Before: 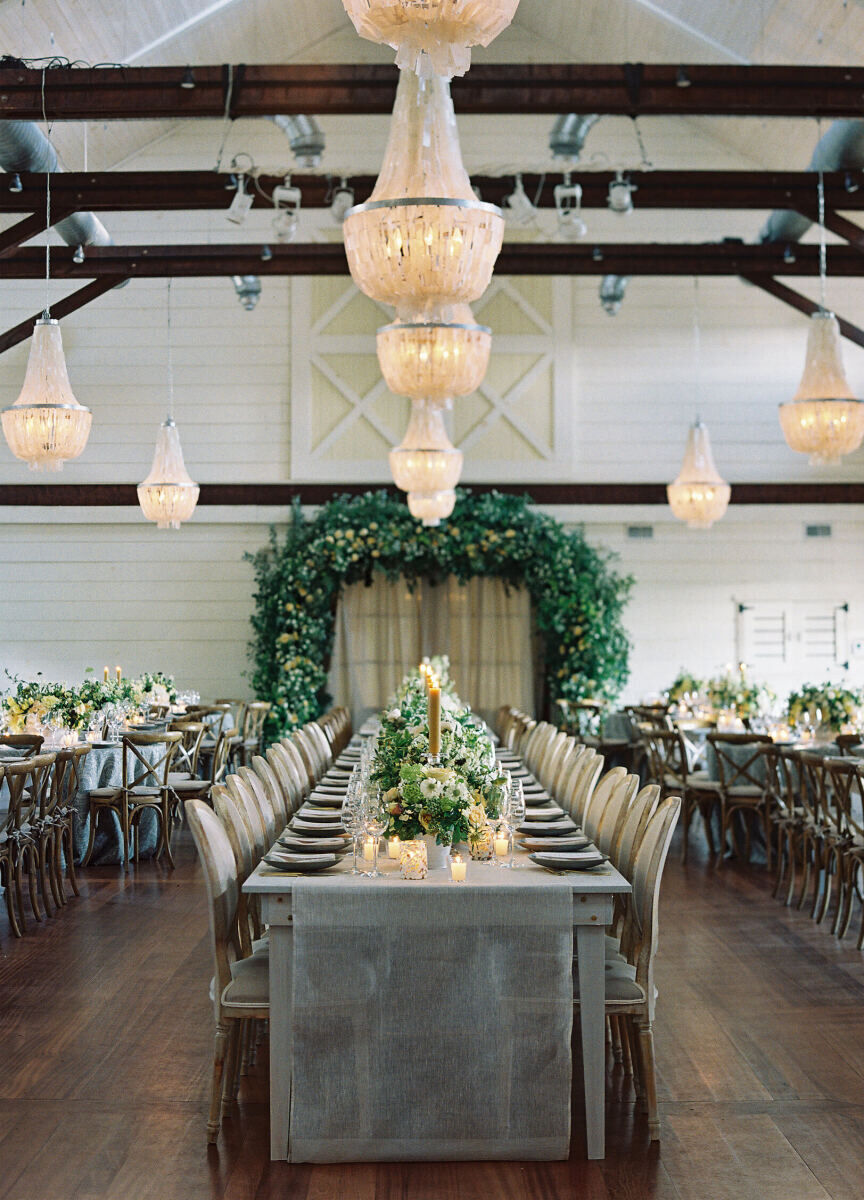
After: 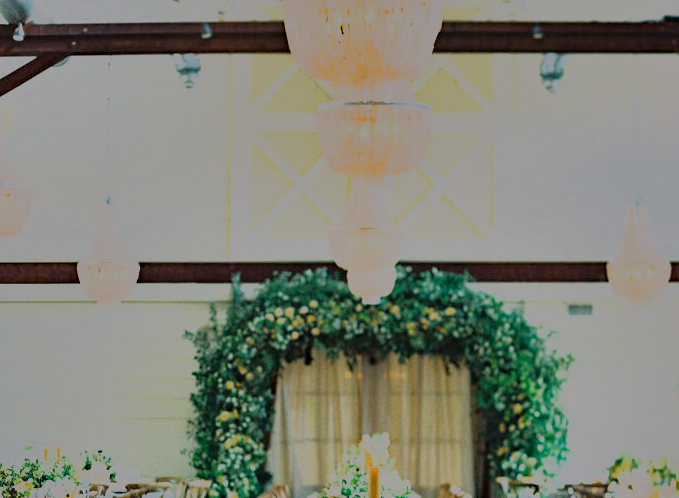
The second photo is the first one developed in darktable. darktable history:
color balance rgb: power › hue 311.06°, perceptual saturation grading › global saturation 19.91%
exposure: black level correction -0.002, exposure 0.543 EV, compensate highlight preservation false
haze removal: compatibility mode true, adaptive false
filmic rgb: black relative exposure -13.04 EV, white relative exposure 4.02 EV, target white luminance 85.146%, hardness 6.28, latitude 41.35%, contrast 0.864, shadows ↔ highlights balance 8.24%
shadows and highlights: white point adjustment 0.075, highlights -69.92, soften with gaussian
crop: left 7.001%, top 18.519%, right 14.311%, bottom 39.971%
color correction: highlights b* -0.009
